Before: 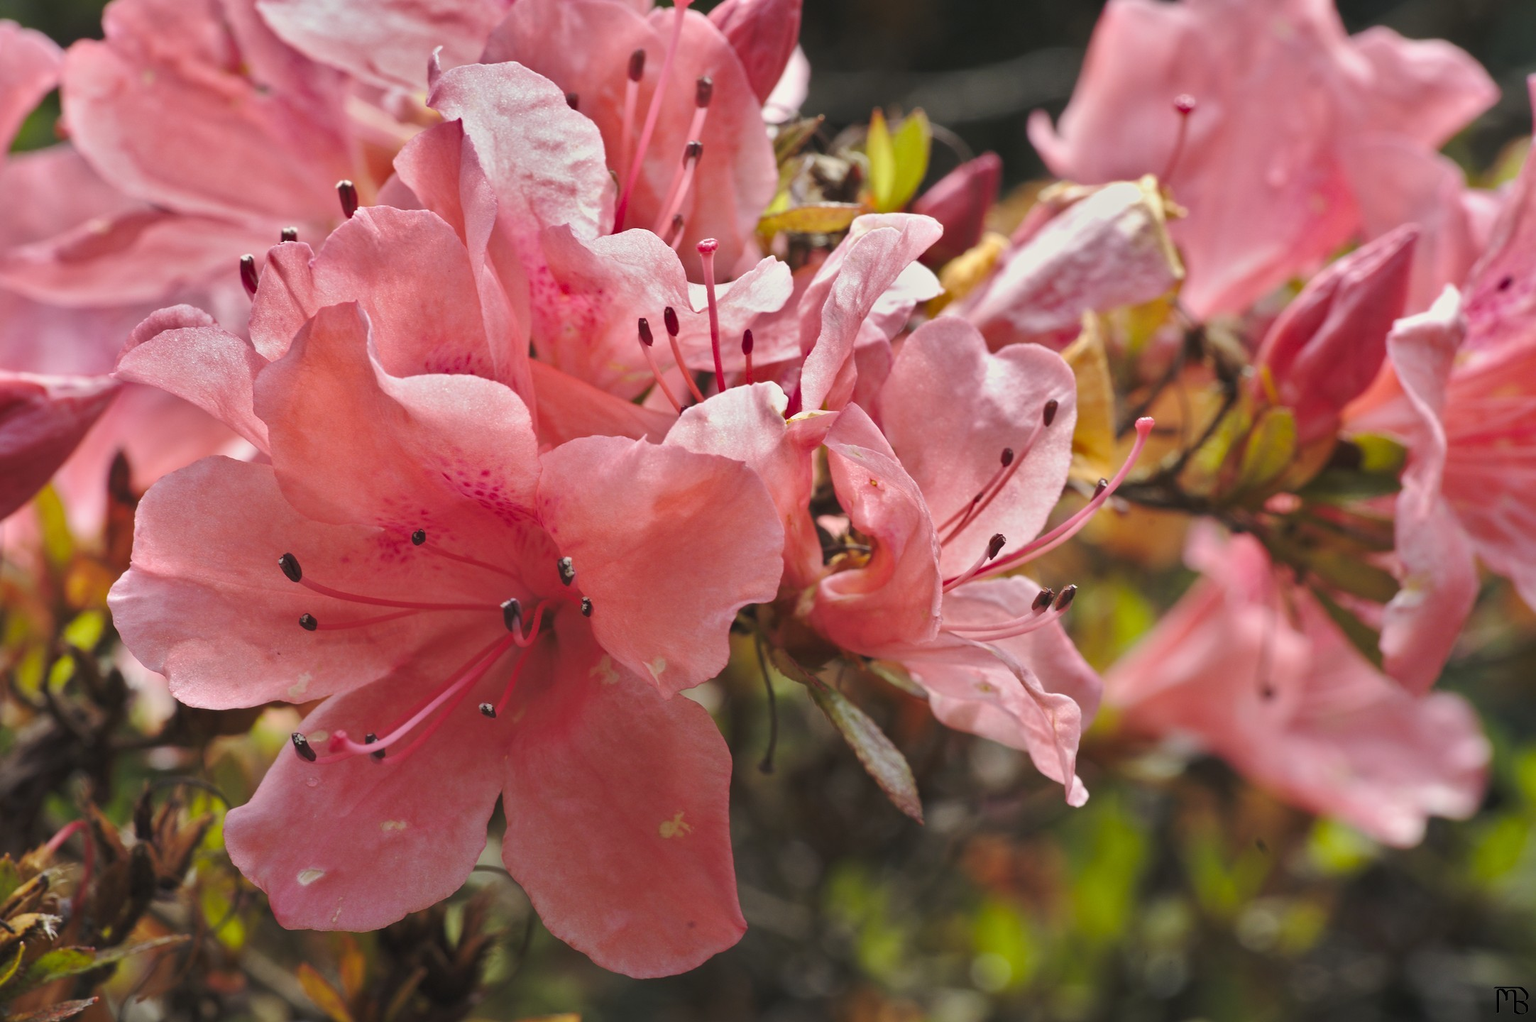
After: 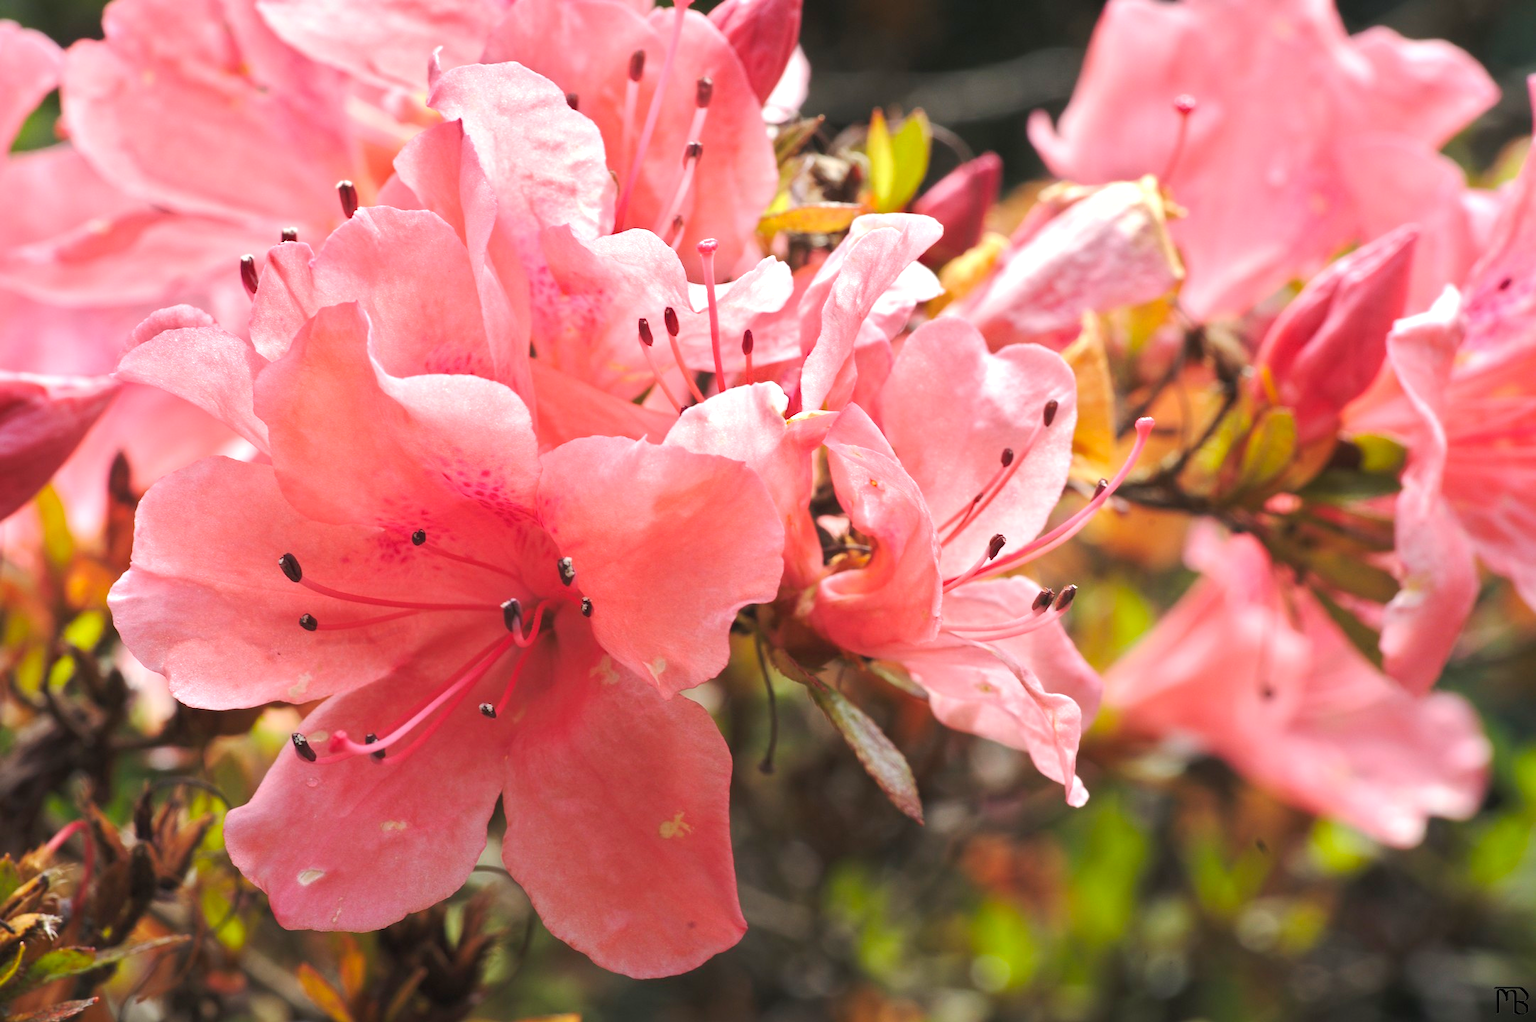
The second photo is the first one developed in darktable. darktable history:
shadows and highlights: shadows -22.85, highlights 47.5, soften with gaussian
exposure: black level correction 0, exposure 0.5 EV, compensate exposure bias true, compensate highlight preservation false
